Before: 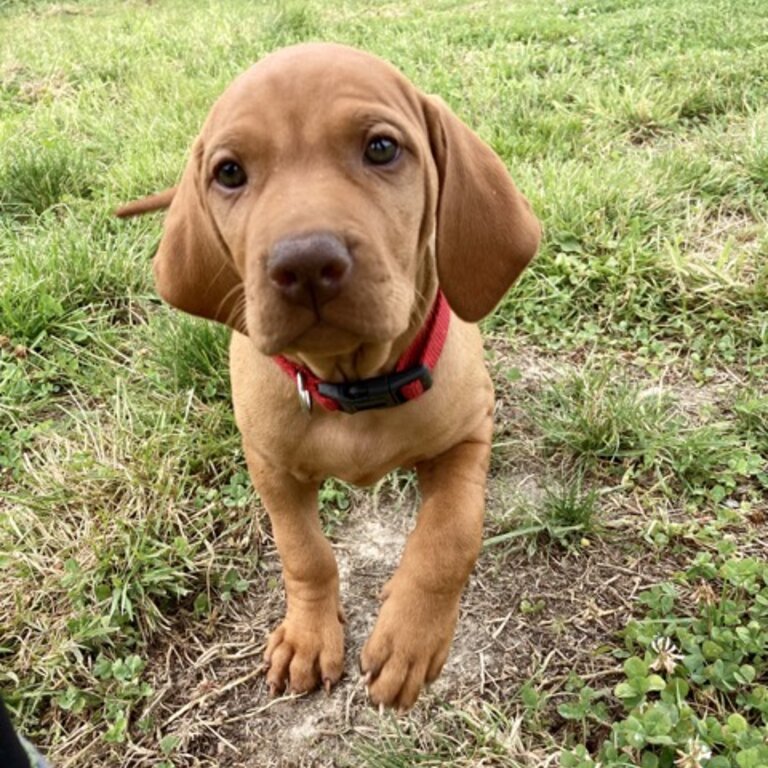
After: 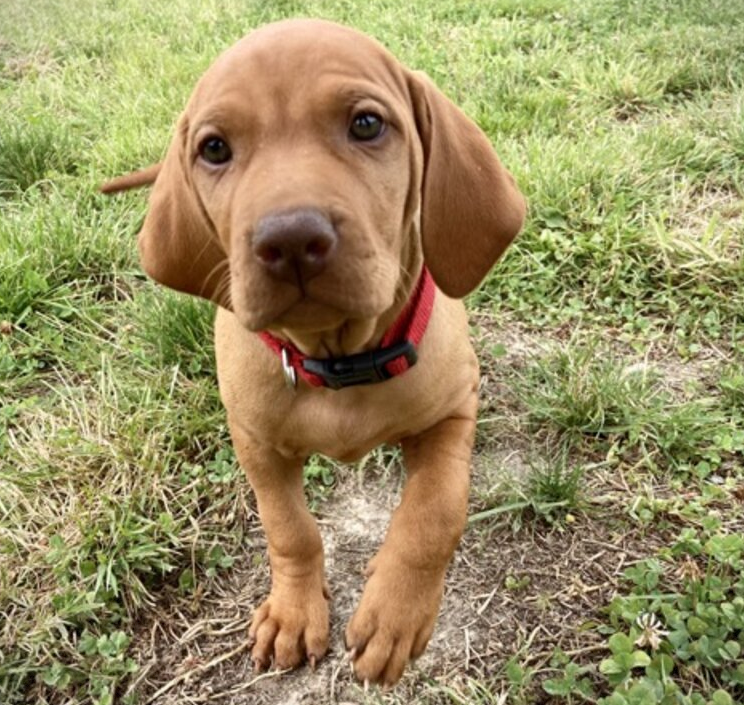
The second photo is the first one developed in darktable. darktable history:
crop: left 1.964%, top 3.251%, right 1.122%, bottom 4.933%
vignetting: fall-off start 97.28%, fall-off radius 79%, brightness -0.462, saturation -0.3, width/height ratio 1.114, dithering 8-bit output, unbound false
